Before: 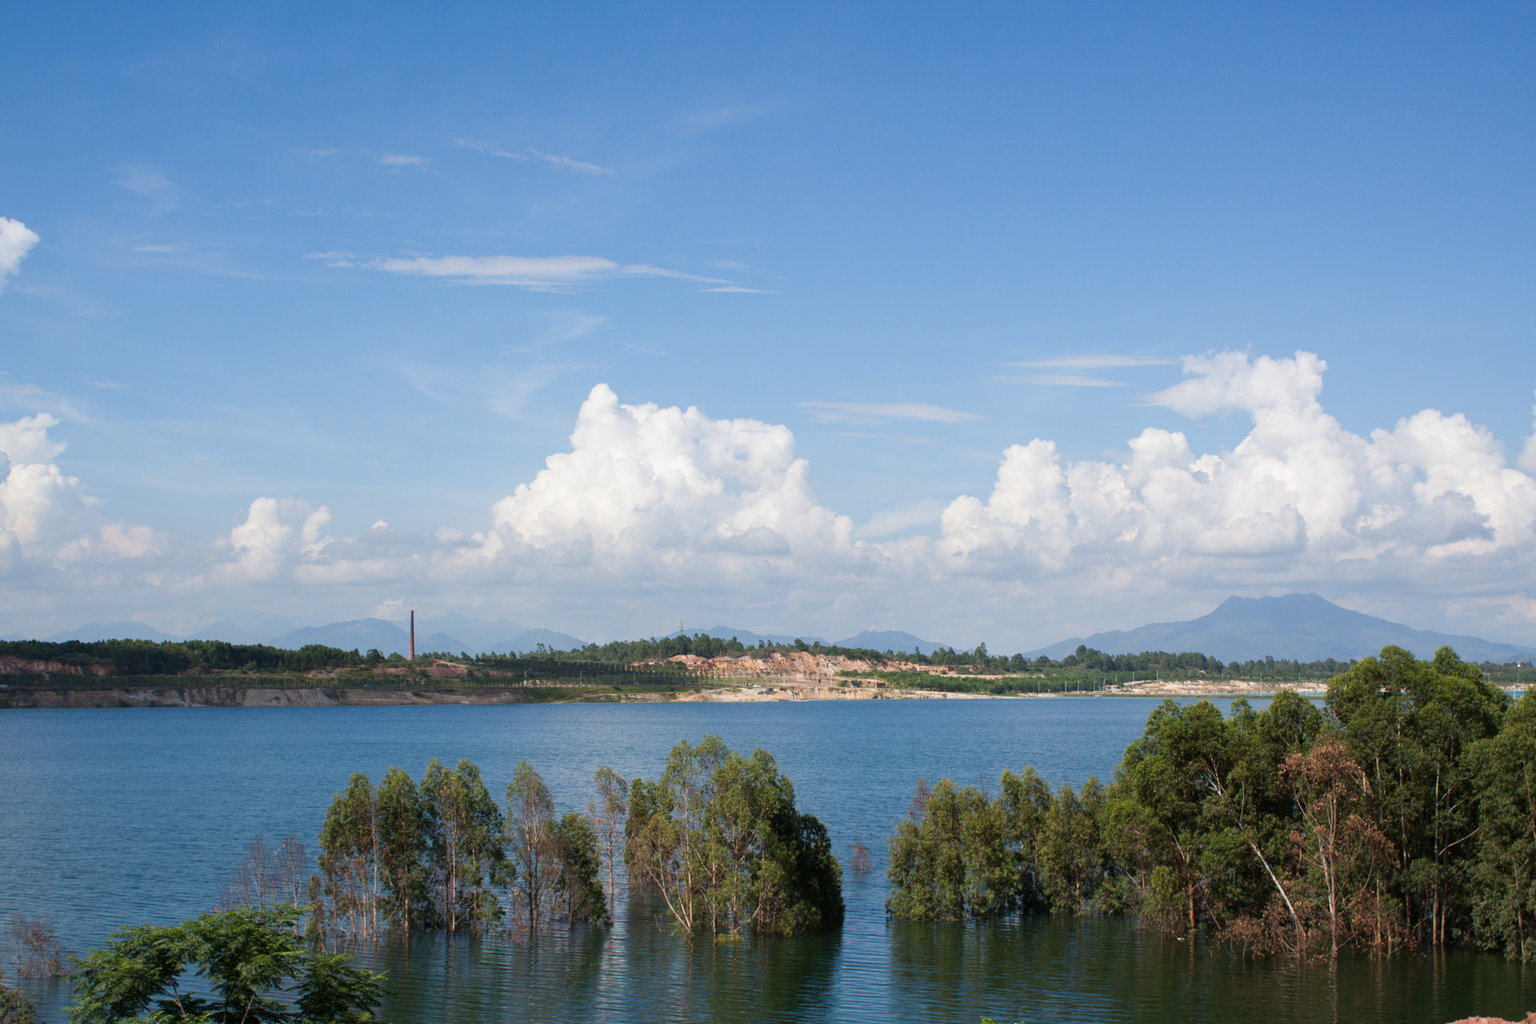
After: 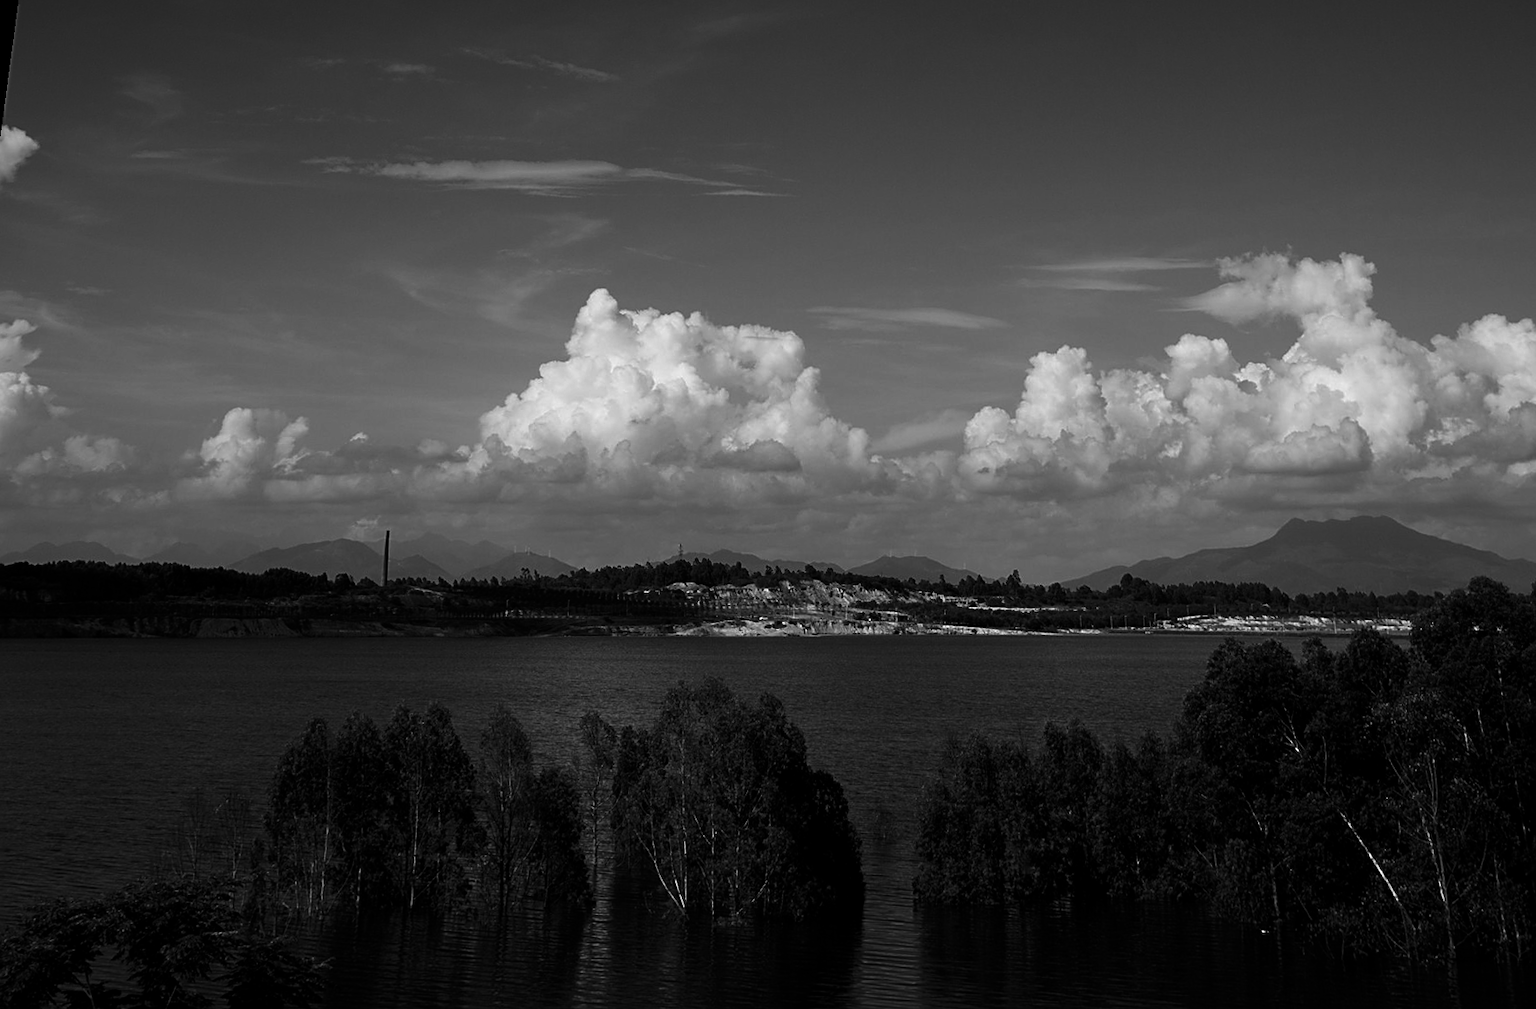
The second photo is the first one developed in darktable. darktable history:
rotate and perspective: rotation 0.128°, lens shift (vertical) -0.181, lens shift (horizontal) -0.044, shear 0.001, automatic cropping off
sharpen: on, module defaults
contrast brightness saturation: contrast 0.02, brightness -1, saturation -1
crop: left 6.446%, top 8.188%, right 9.538%, bottom 3.548%
